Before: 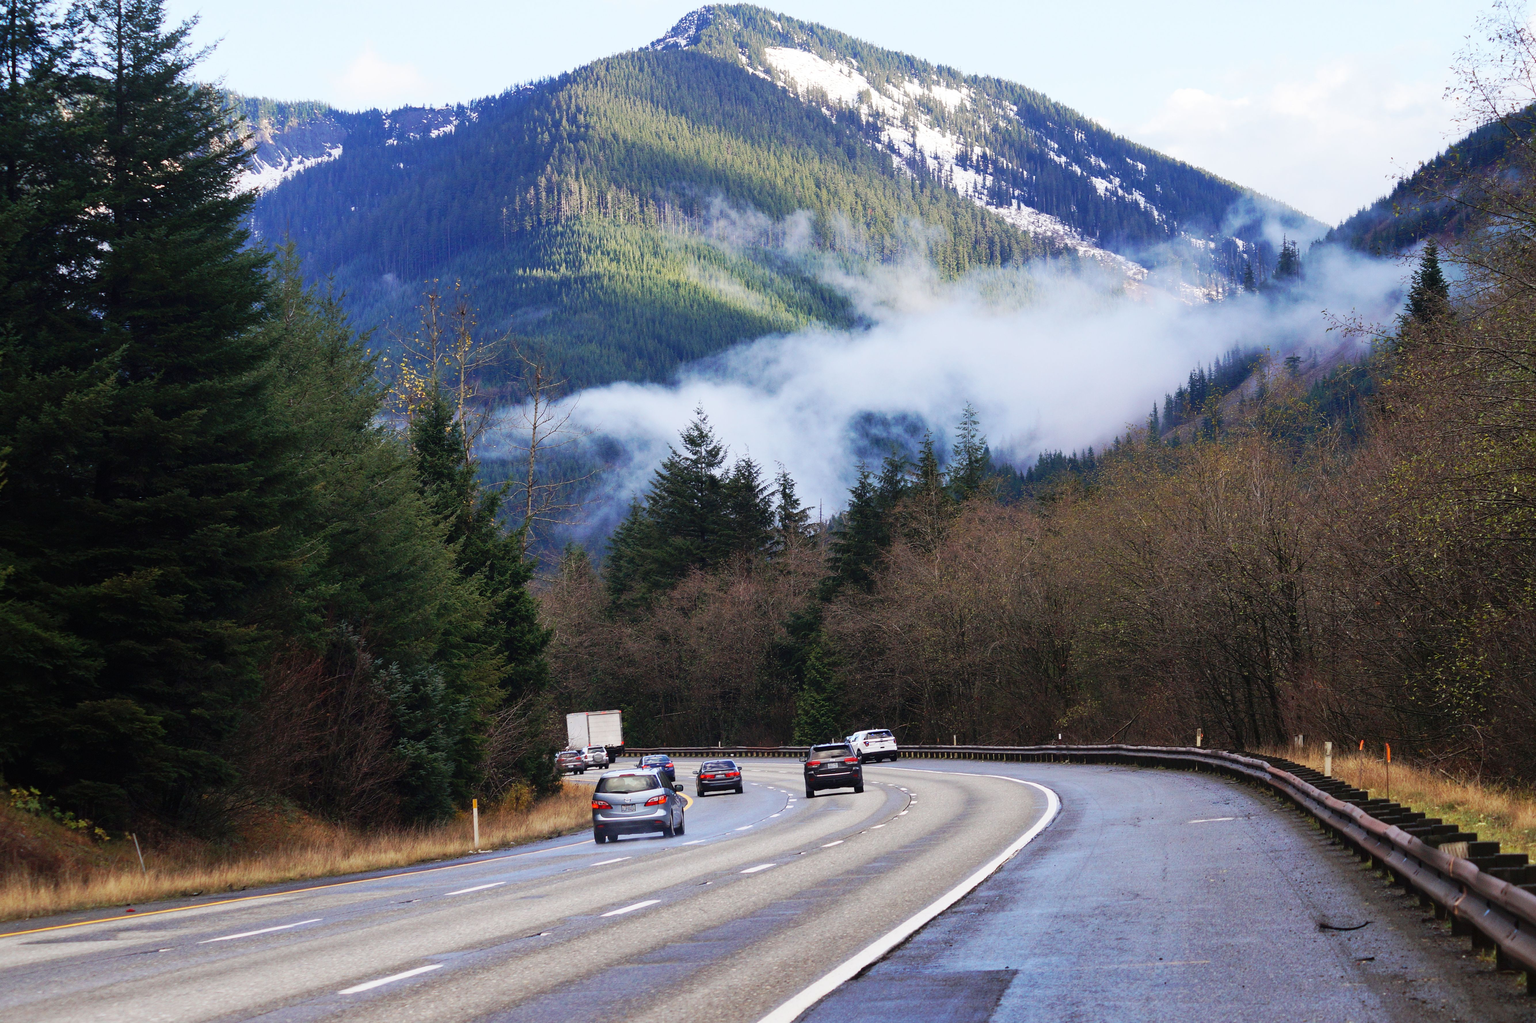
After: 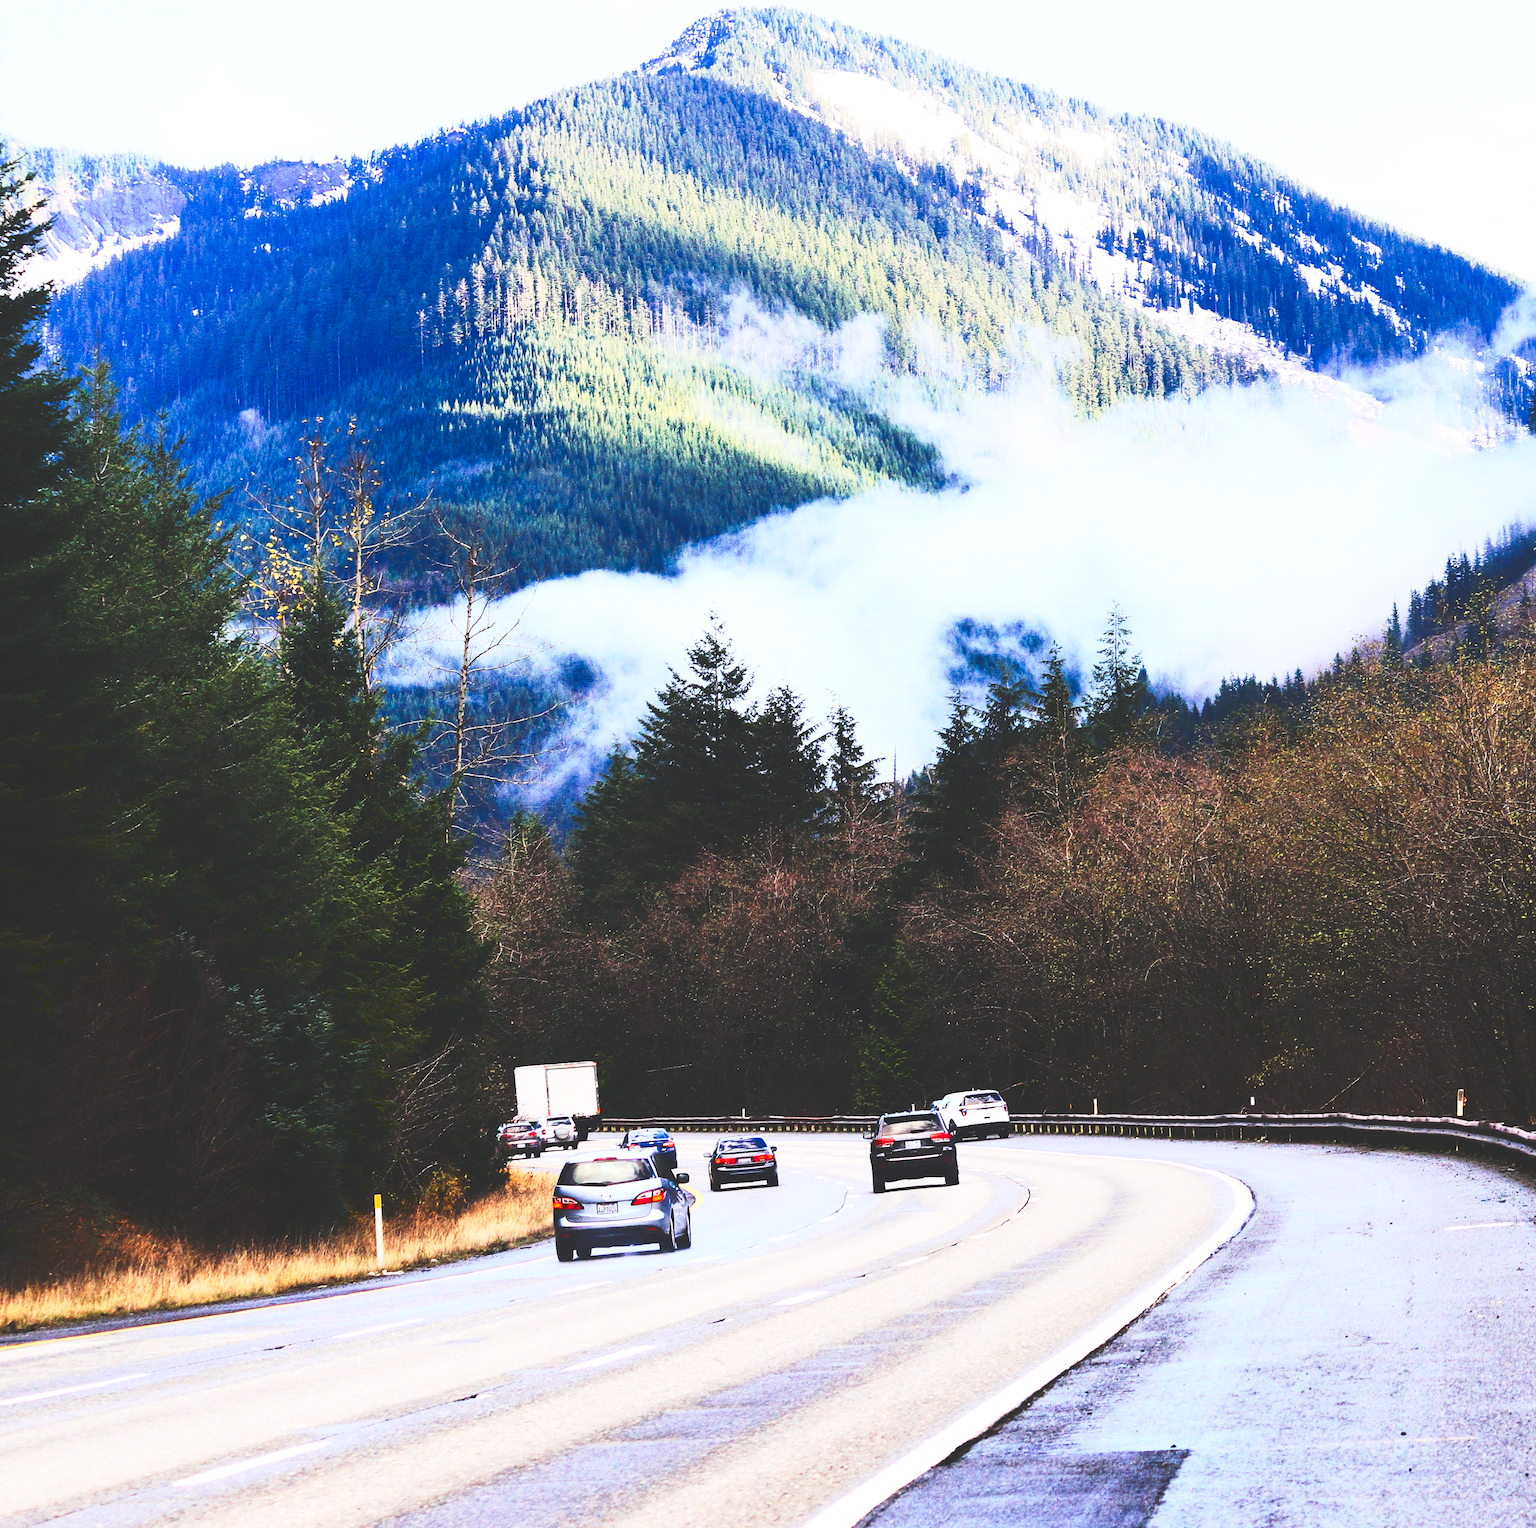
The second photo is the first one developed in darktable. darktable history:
color correction: highlights b* 0.013
contrast brightness saturation: contrast 0.398, brightness 0.109, saturation 0.21
crop and rotate: left 14.491%, right 18.632%
exposure: exposure 0.423 EV, compensate exposure bias true, compensate highlight preservation false
tone curve: curves: ch0 [(0, 0) (0.003, 0.183) (0.011, 0.183) (0.025, 0.184) (0.044, 0.188) (0.069, 0.197) (0.1, 0.204) (0.136, 0.212) (0.177, 0.226) (0.224, 0.24) (0.277, 0.273) (0.335, 0.322) (0.399, 0.388) (0.468, 0.468) (0.543, 0.579) (0.623, 0.686) (0.709, 0.792) (0.801, 0.877) (0.898, 0.939) (1, 1)], preserve colors none
